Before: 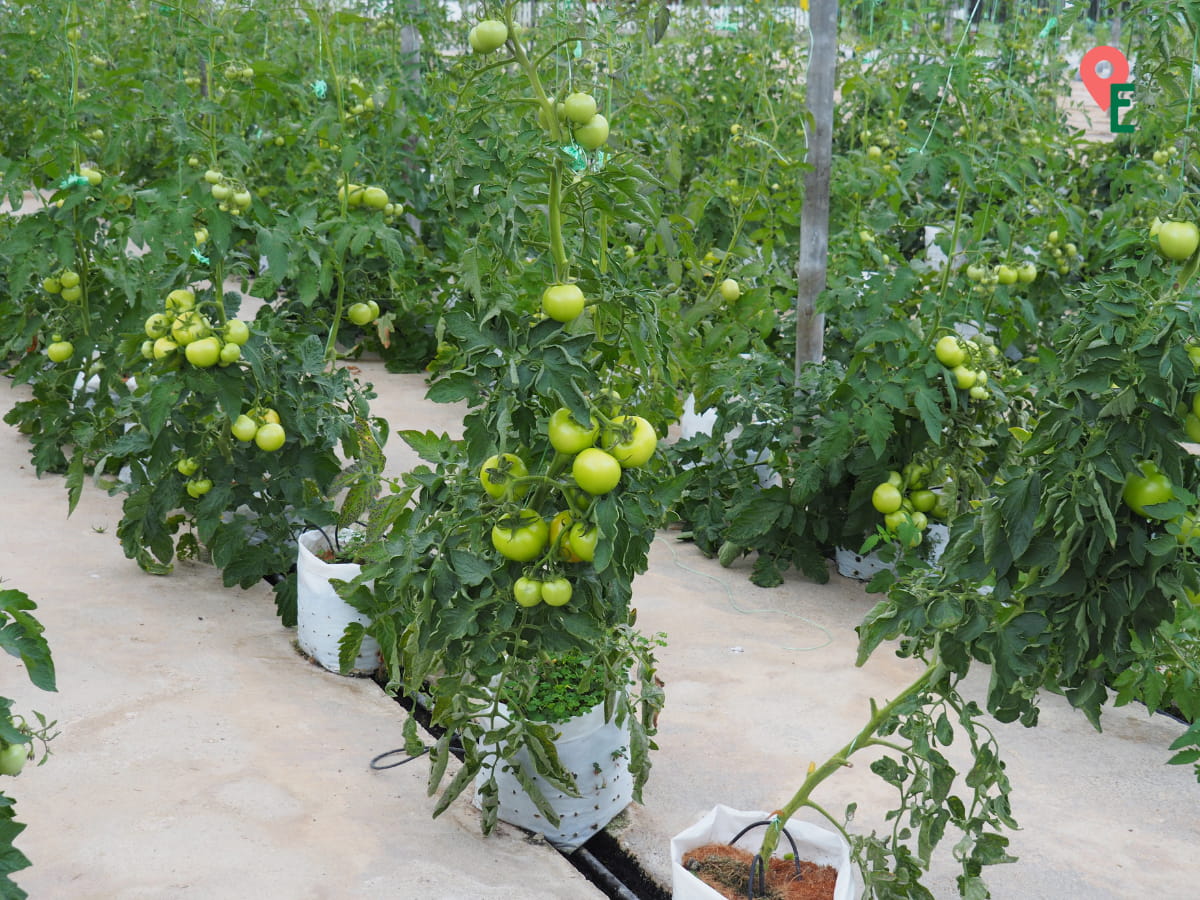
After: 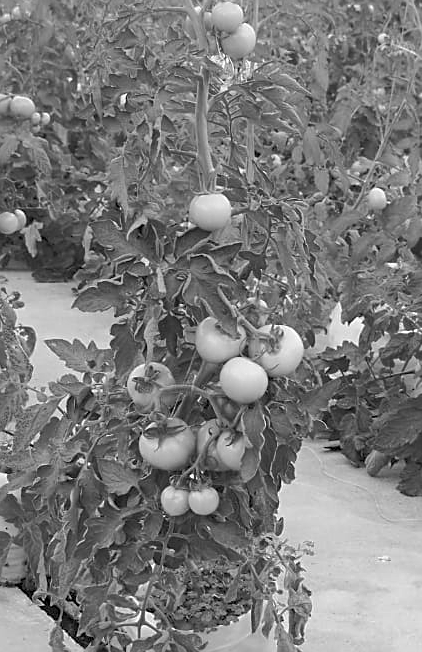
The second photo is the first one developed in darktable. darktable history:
crop and rotate: left 29.476%, top 10.214%, right 35.32%, bottom 17.333%
white balance: red 0.982, blue 1.018
exposure: exposure 0.161 EV, compensate highlight preservation false
monochrome: a 32, b 64, size 2.3, highlights 1
sharpen: on, module defaults
contrast brightness saturation: contrast 0.1, brightness 0.03, saturation 0.09
shadows and highlights: on, module defaults
